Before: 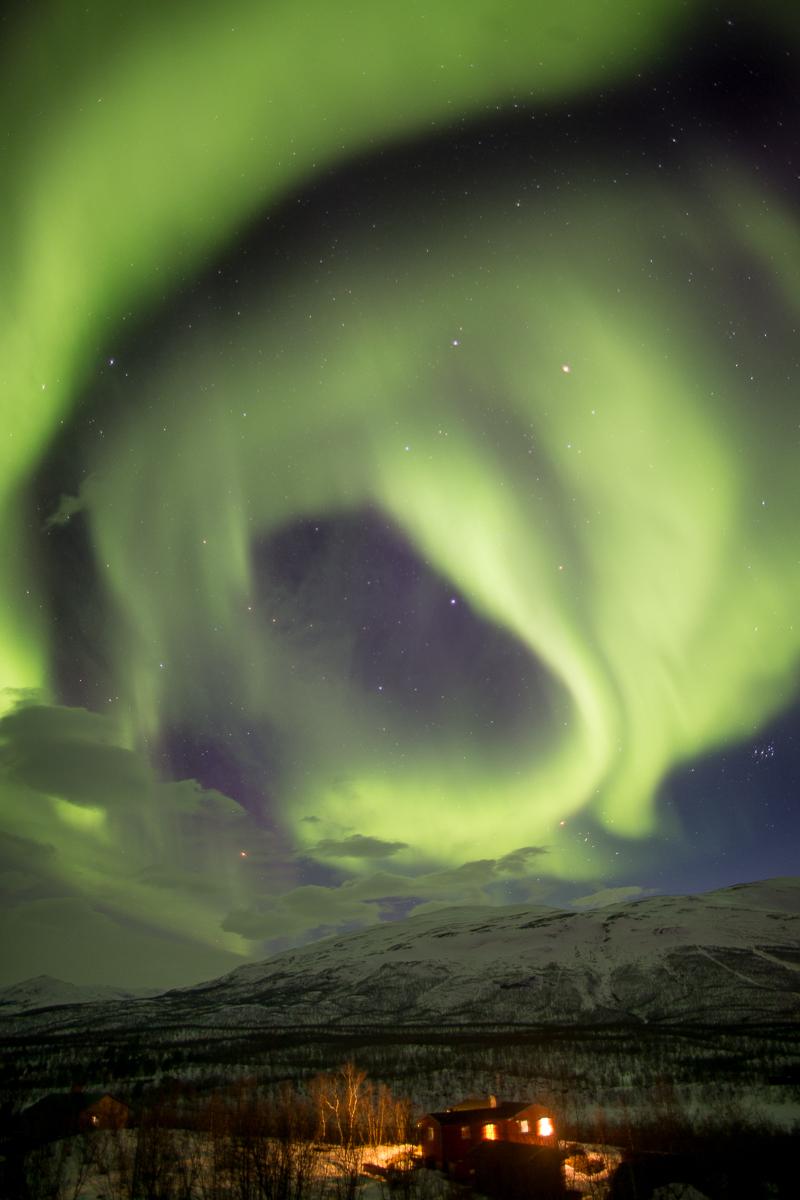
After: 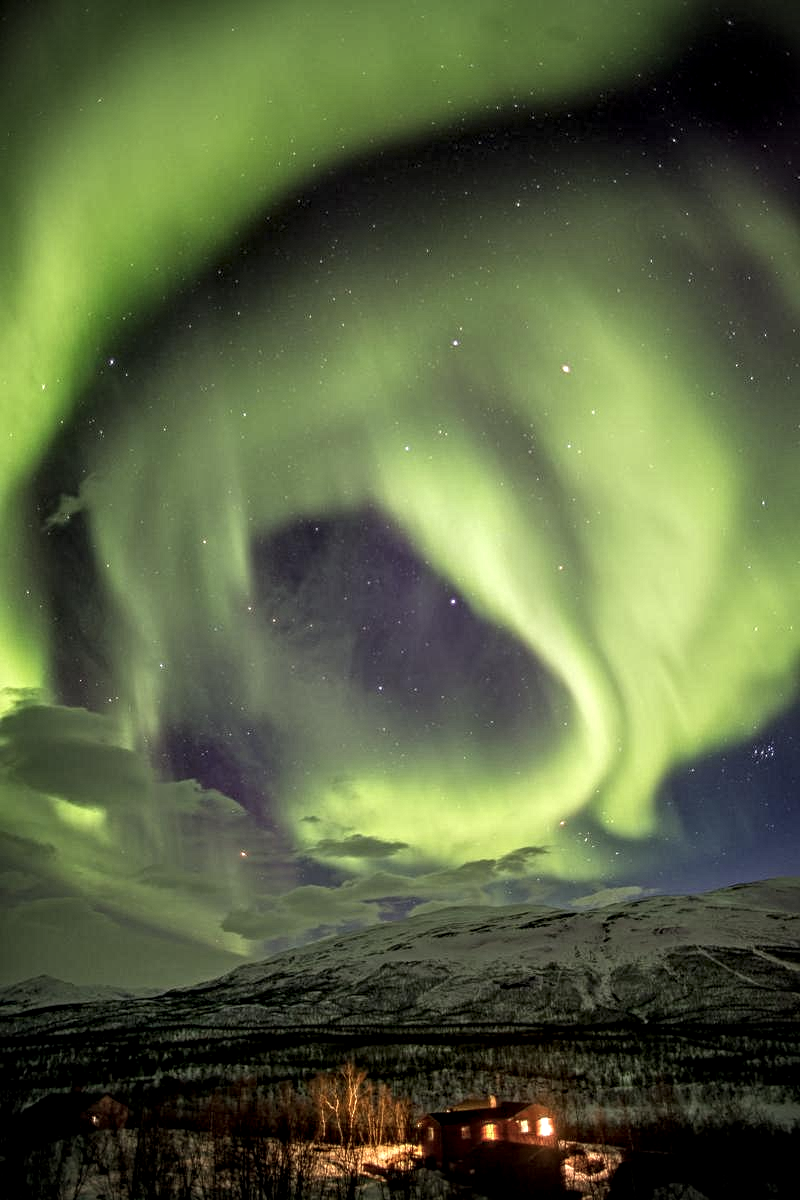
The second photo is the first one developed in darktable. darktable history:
local contrast: on, module defaults
contrast equalizer: octaves 7, y [[0.5, 0.542, 0.583, 0.625, 0.667, 0.708], [0.5 ×6], [0.5 ×6], [0 ×6], [0 ×6]]
vignetting: on, module defaults
